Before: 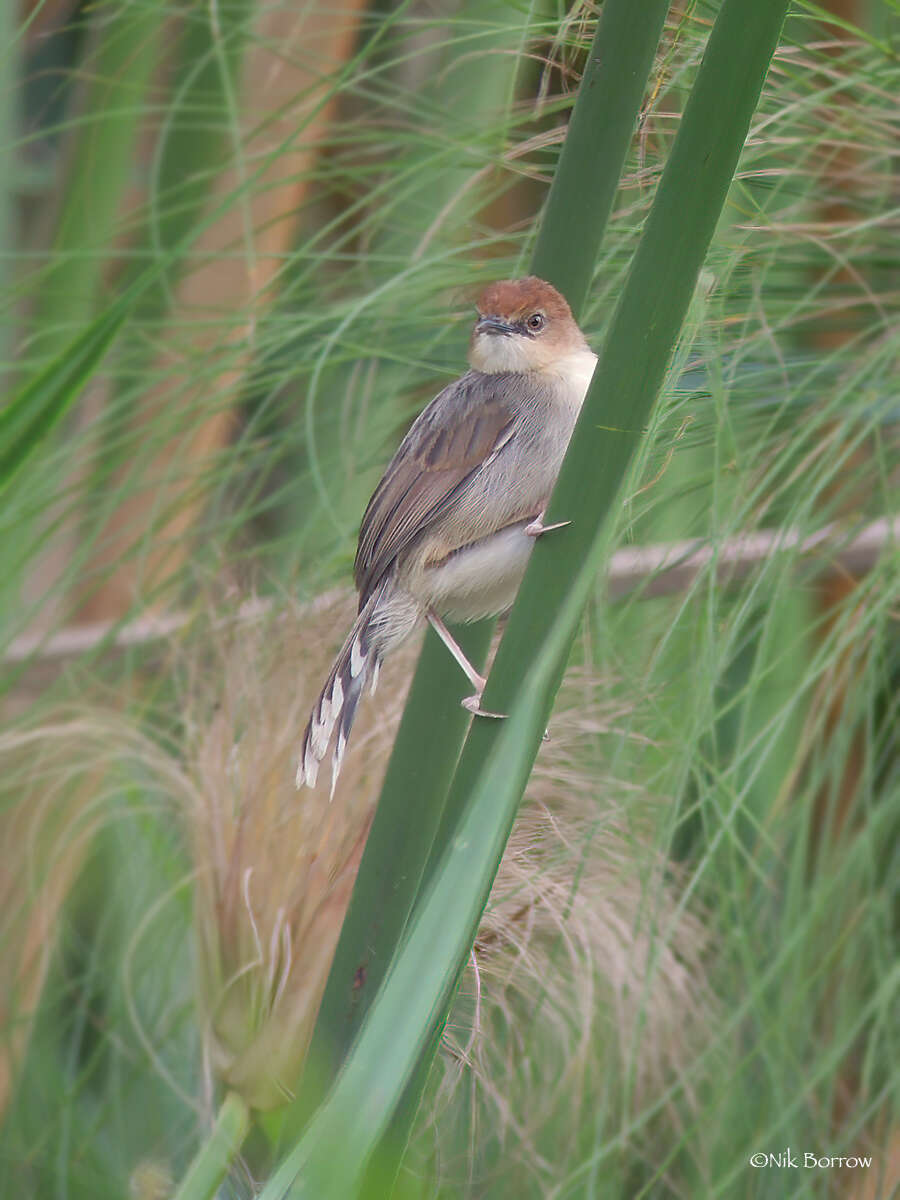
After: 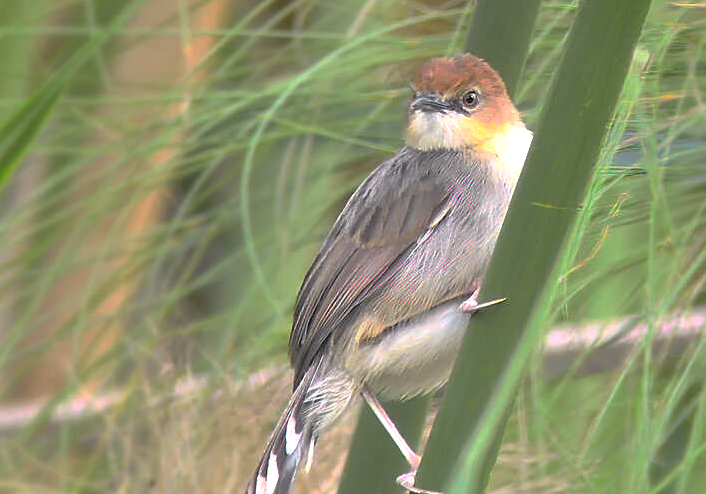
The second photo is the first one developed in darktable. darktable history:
shadows and highlights: shadows 49.06, highlights -42.35, soften with gaussian
crop: left 7.232%, top 18.654%, right 14.266%, bottom 40.148%
exposure: black level correction -0.001, exposure 0.902 EV, compensate exposure bias true, compensate highlight preservation false
tone curve: curves: ch0 [(0, 0) (0.136, 0.084) (0.346, 0.366) (0.489, 0.559) (0.66, 0.748) (0.849, 0.902) (1, 0.974)]; ch1 [(0, 0) (0.353, 0.344) (0.45, 0.46) (0.498, 0.498) (0.521, 0.512) (0.563, 0.559) (0.592, 0.605) (0.641, 0.673) (1, 1)]; ch2 [(0, 0) (0.333, 0.346) (0.375, 0.375) (0.424, 0.43) (0.476, 0.492) (0.502, 0.502) (0.524, 0.531) (0.579, 0.61) (0.612, 0.644) (0.641, 0.722) (1, 1)], color space Lab, independent channels, preserve colors none
base curve: curves: ch0 [(0, 0) (0.826, 0.587) (1, 1)], exposure shift 0.01, preserve colors none
